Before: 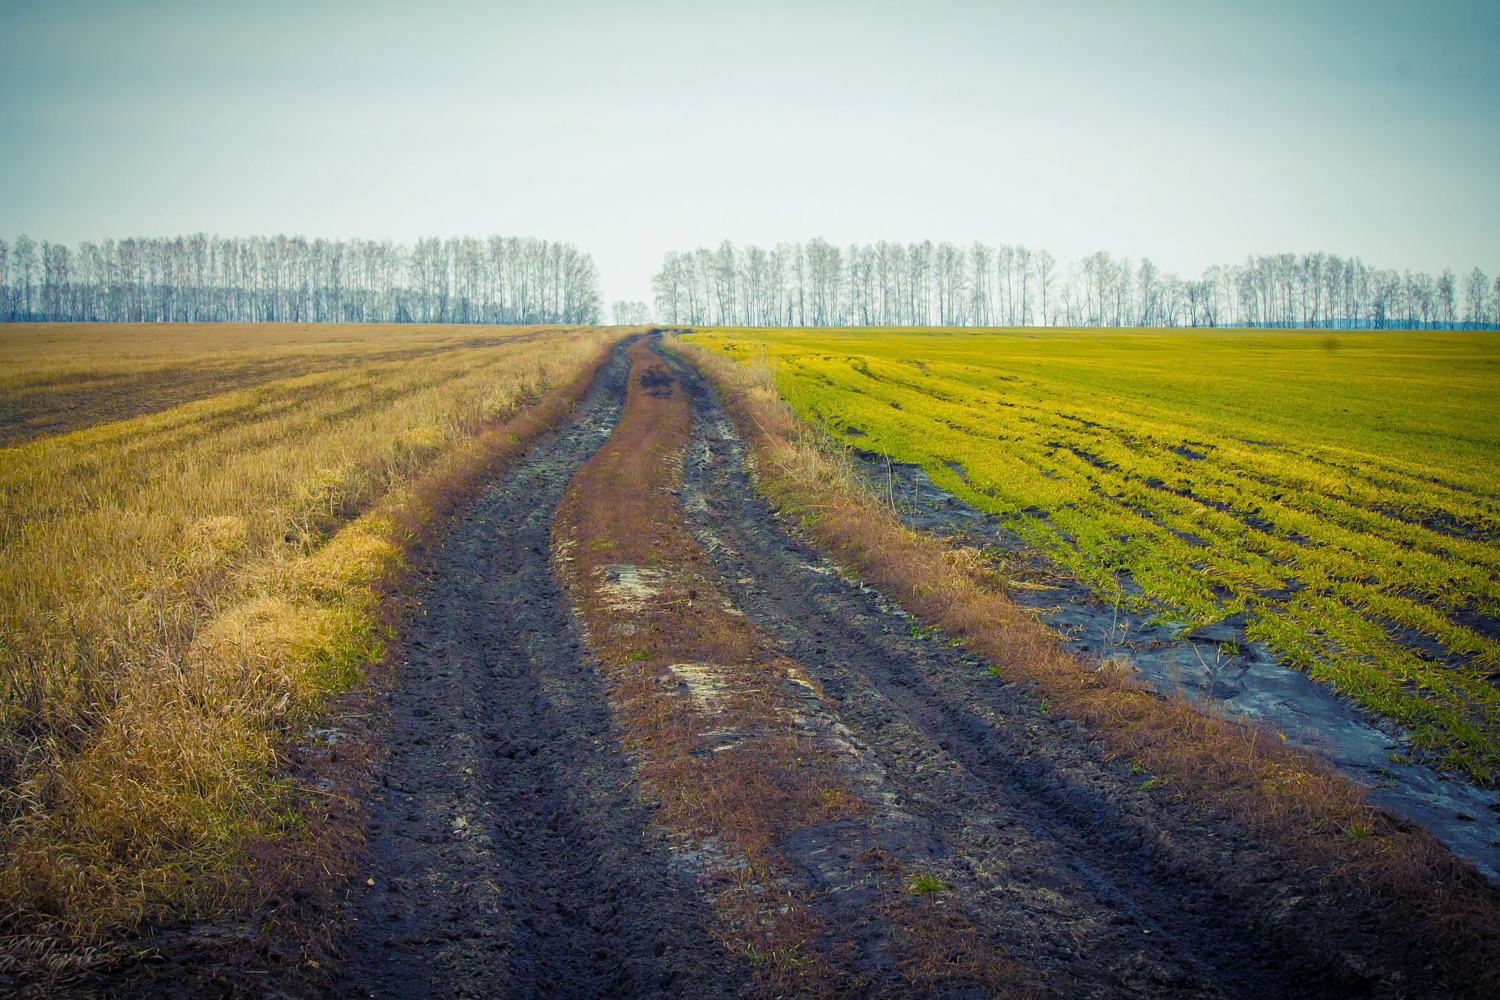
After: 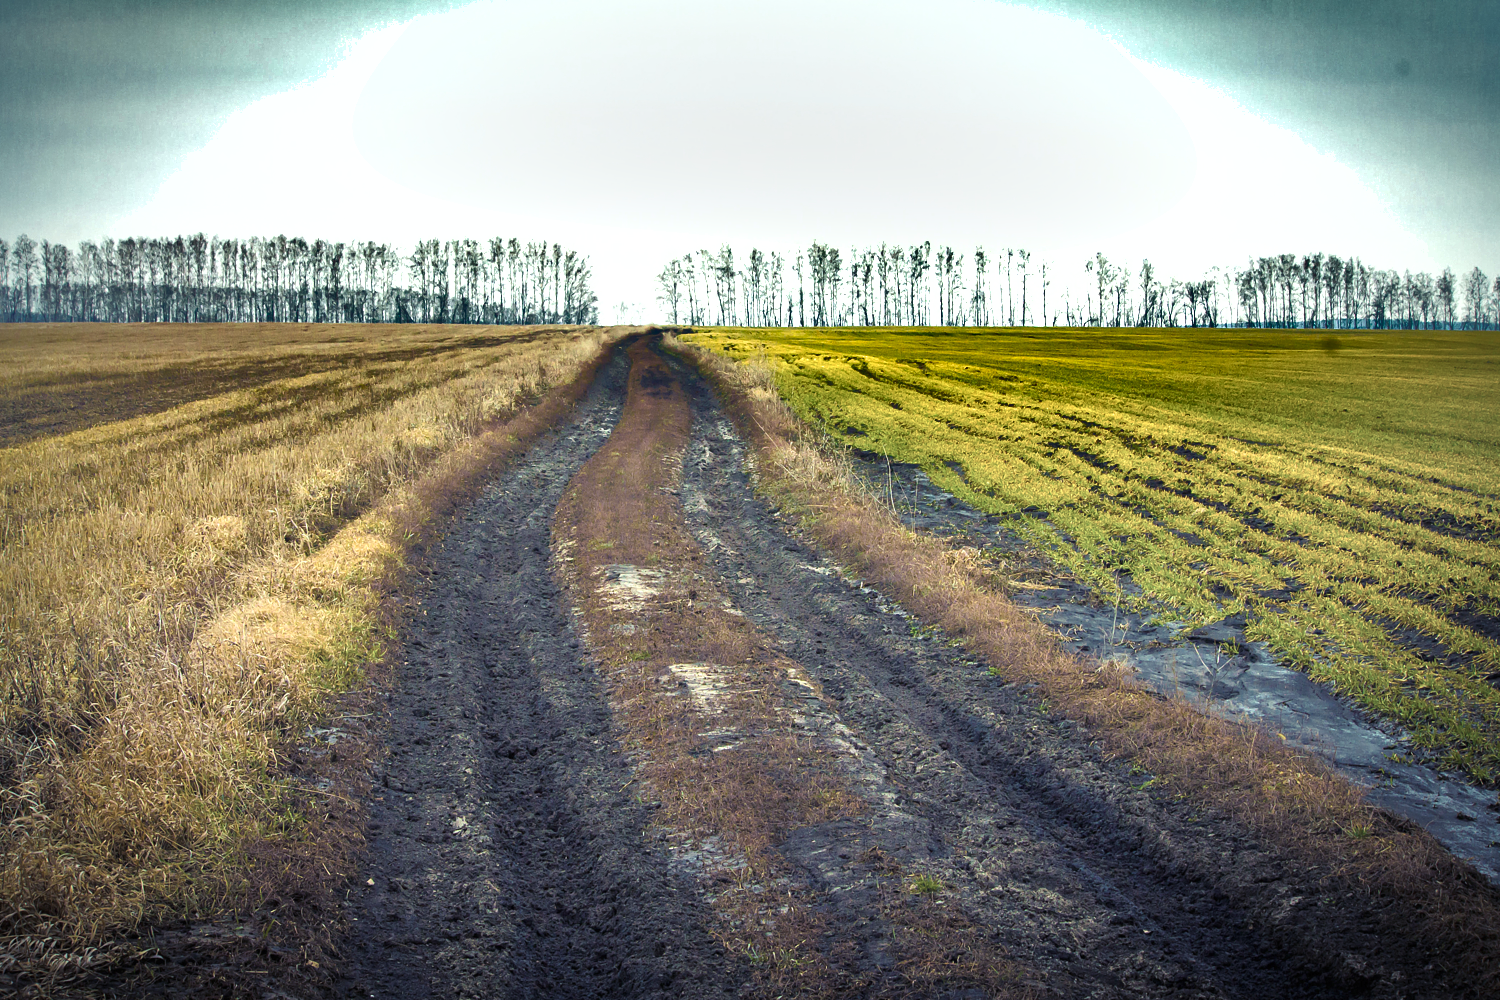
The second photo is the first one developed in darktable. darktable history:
contrast brightness saturation: contrast 0.096, saturation -0.38
exposure: black level correction 0, exposure 0.7 EV, compensate exposure bias true, compensate highlight preservation false
shadows and highlights: shadows 20.95, highlights -81.92, soften with gaussian
